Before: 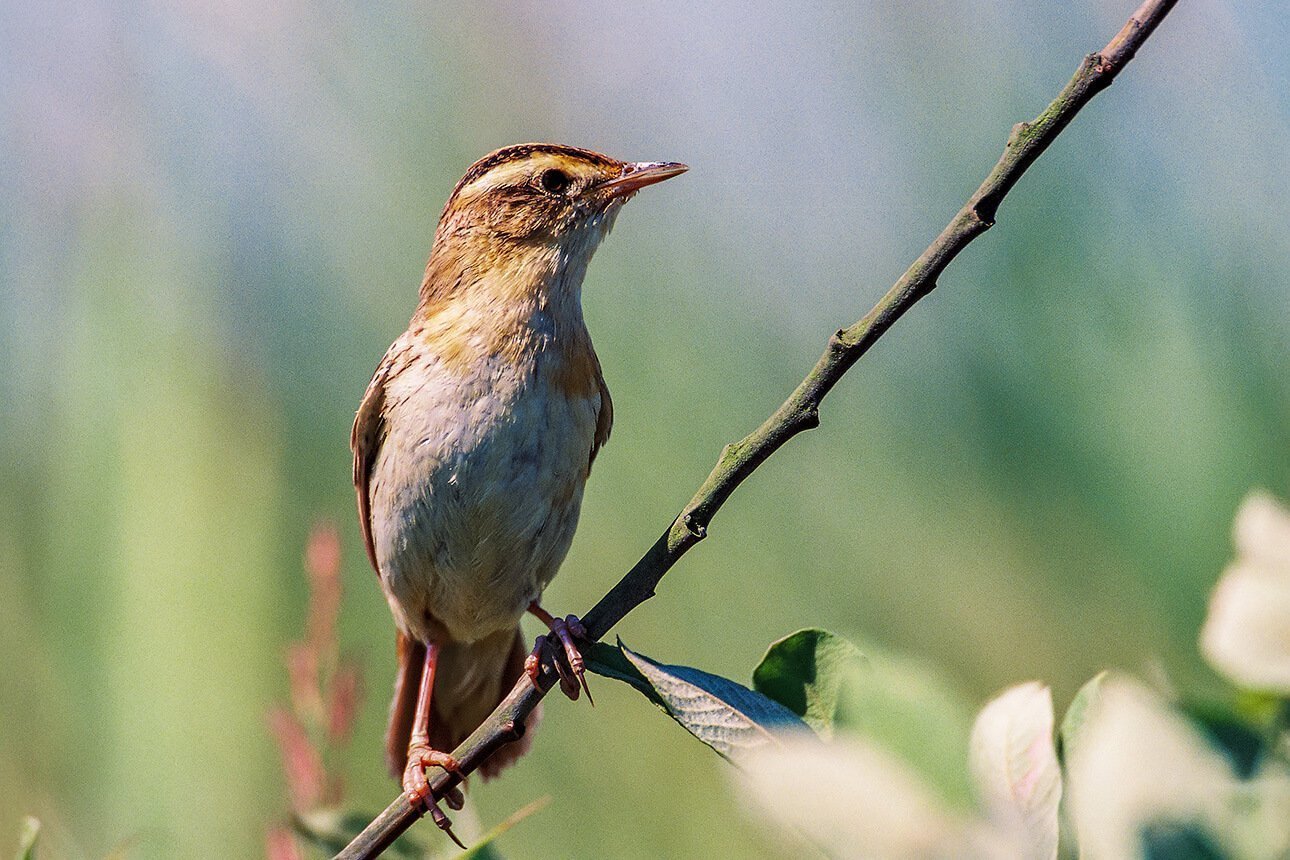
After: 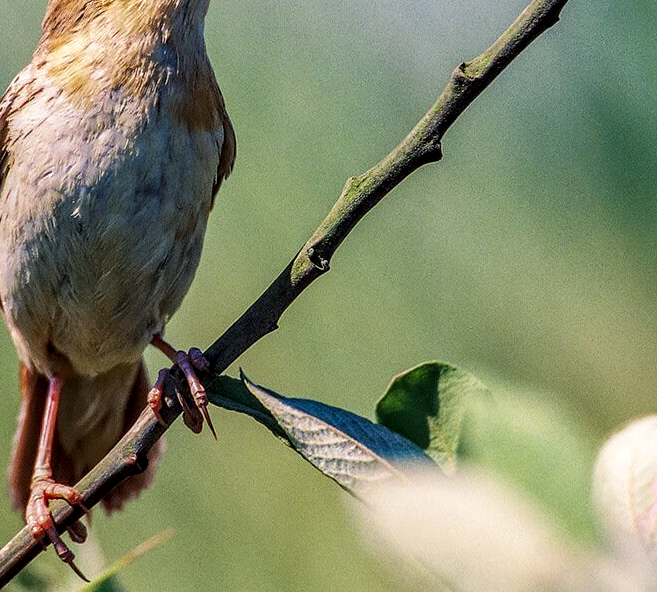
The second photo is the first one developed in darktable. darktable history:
crop and rotate: left 29.237%, top 31.152%, right 19.807%
local contrast: detail 130%
